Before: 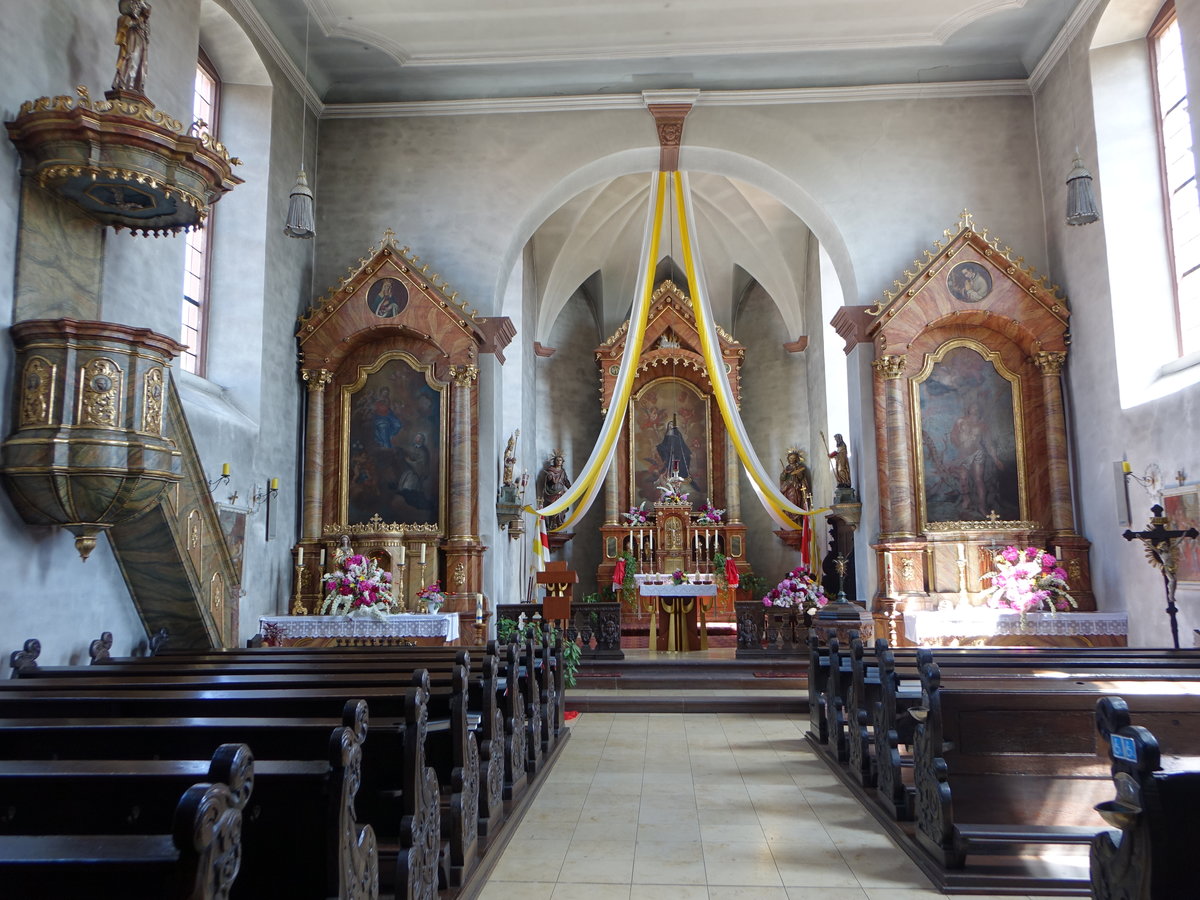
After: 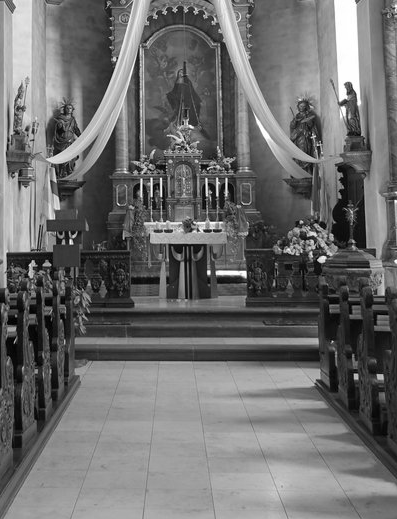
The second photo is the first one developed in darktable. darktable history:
crop: left 40.878%, top 39.176%, right 25.993%, bottom 3.081%
shadows and highlights: low approximation 0.01, soften with gaussian
monochrome: on, module defaults
